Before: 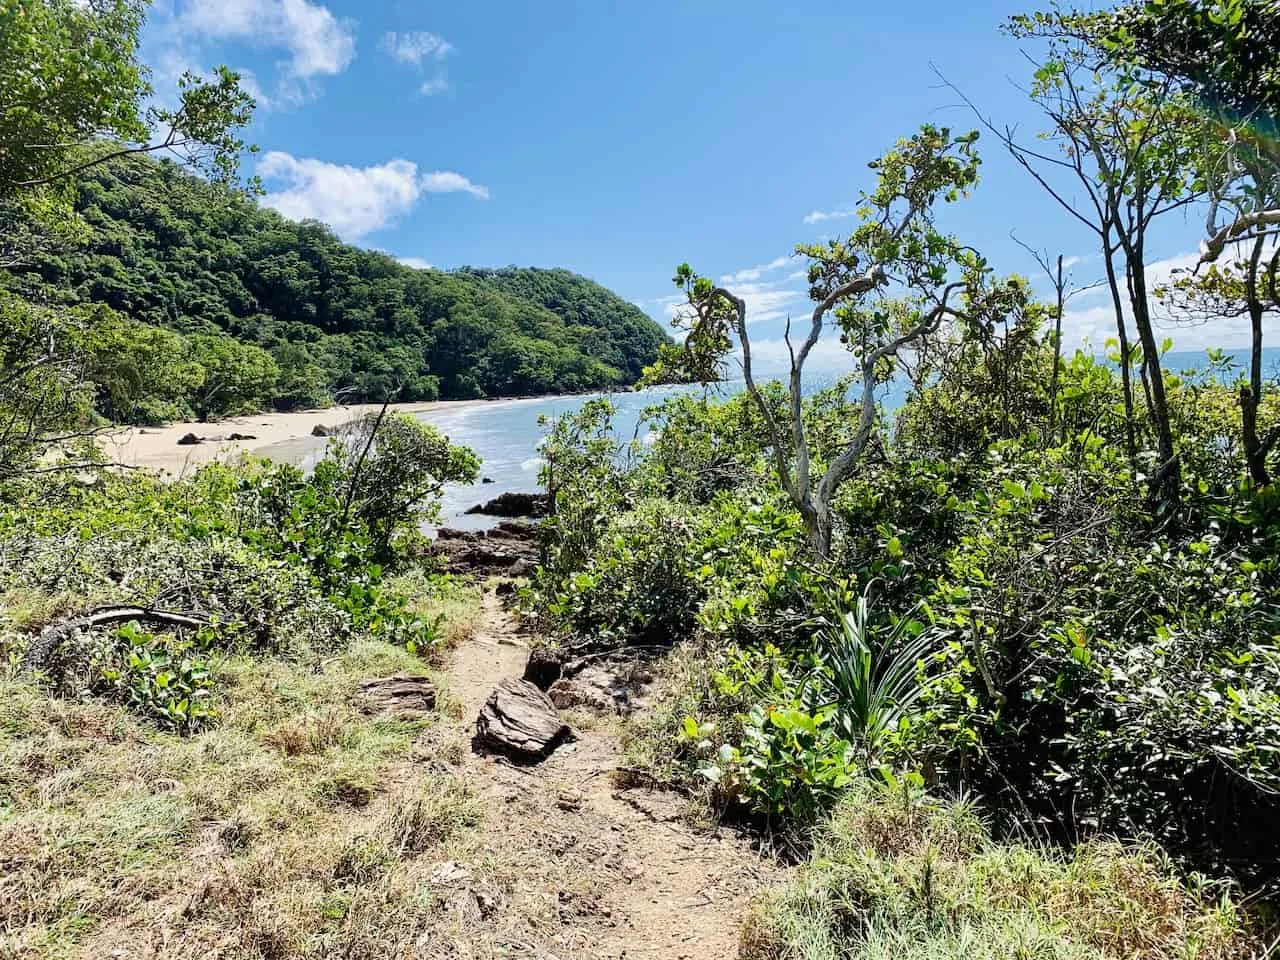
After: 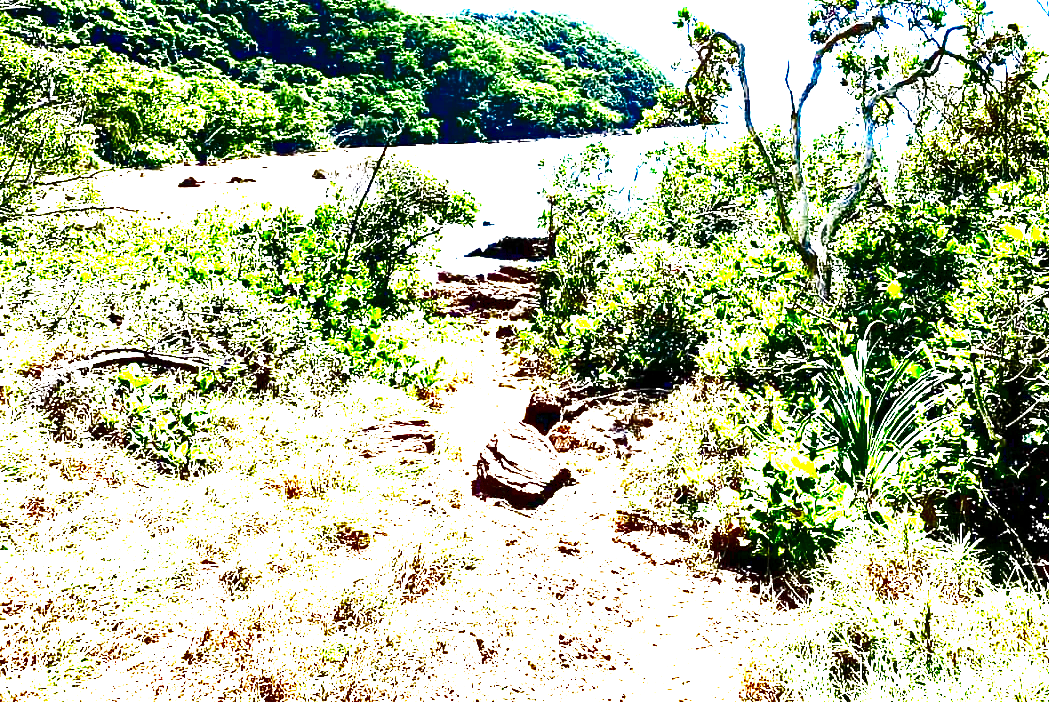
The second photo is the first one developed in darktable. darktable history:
exposure: black level correction 0.001, exposure 2.601 EV, compensate highlight preservation false
contrast brightness saturation: brightness -0.982, saturation 0.996
crop: top 26.858%, right 18.011%
base curve: curves: ch0 [(0, 0) (0.257, 0.25) (0.482, 0.586) (0.757, 0.871) (1, 1)], preserve colors none
